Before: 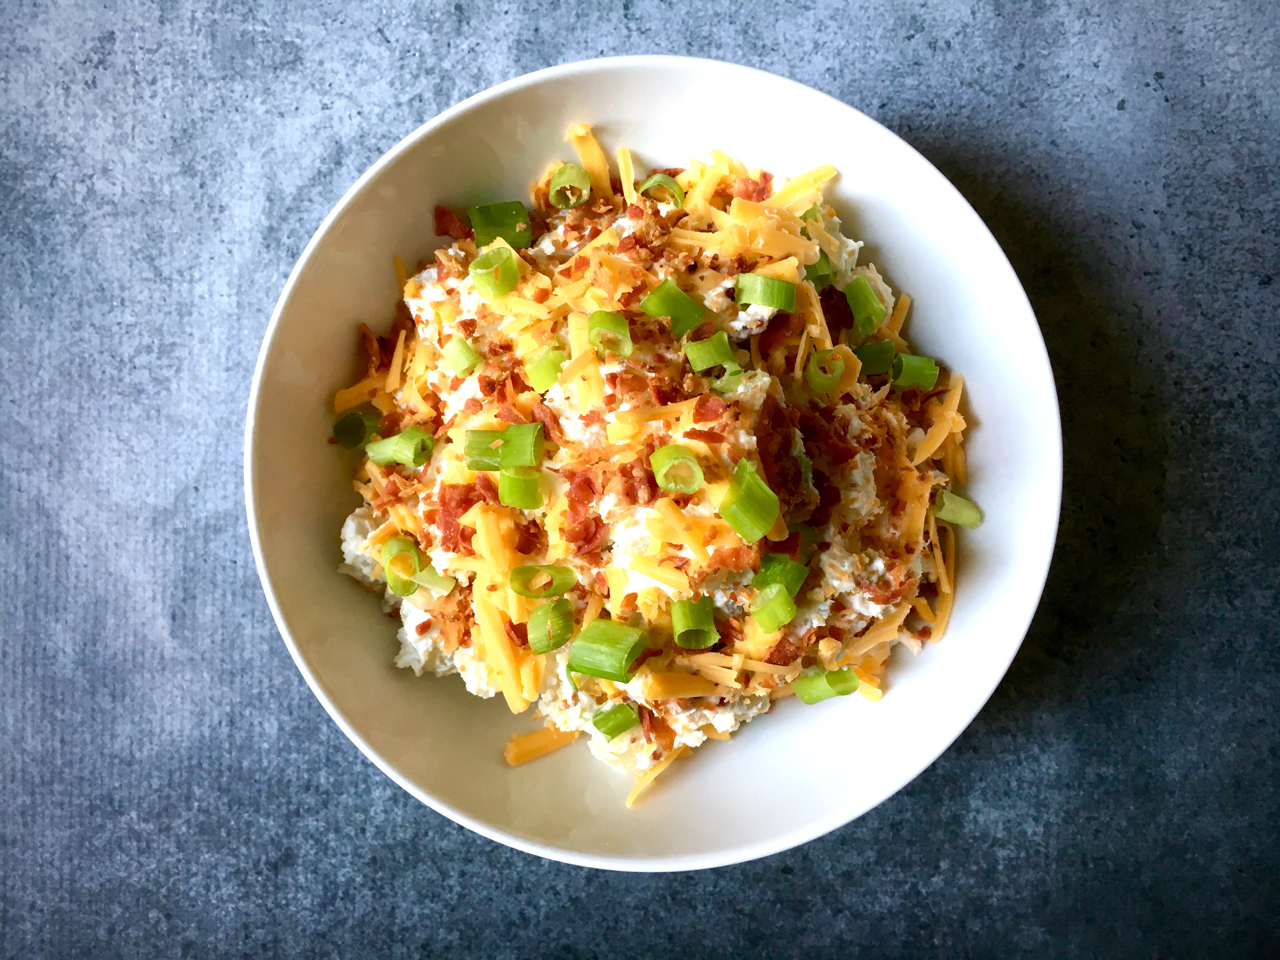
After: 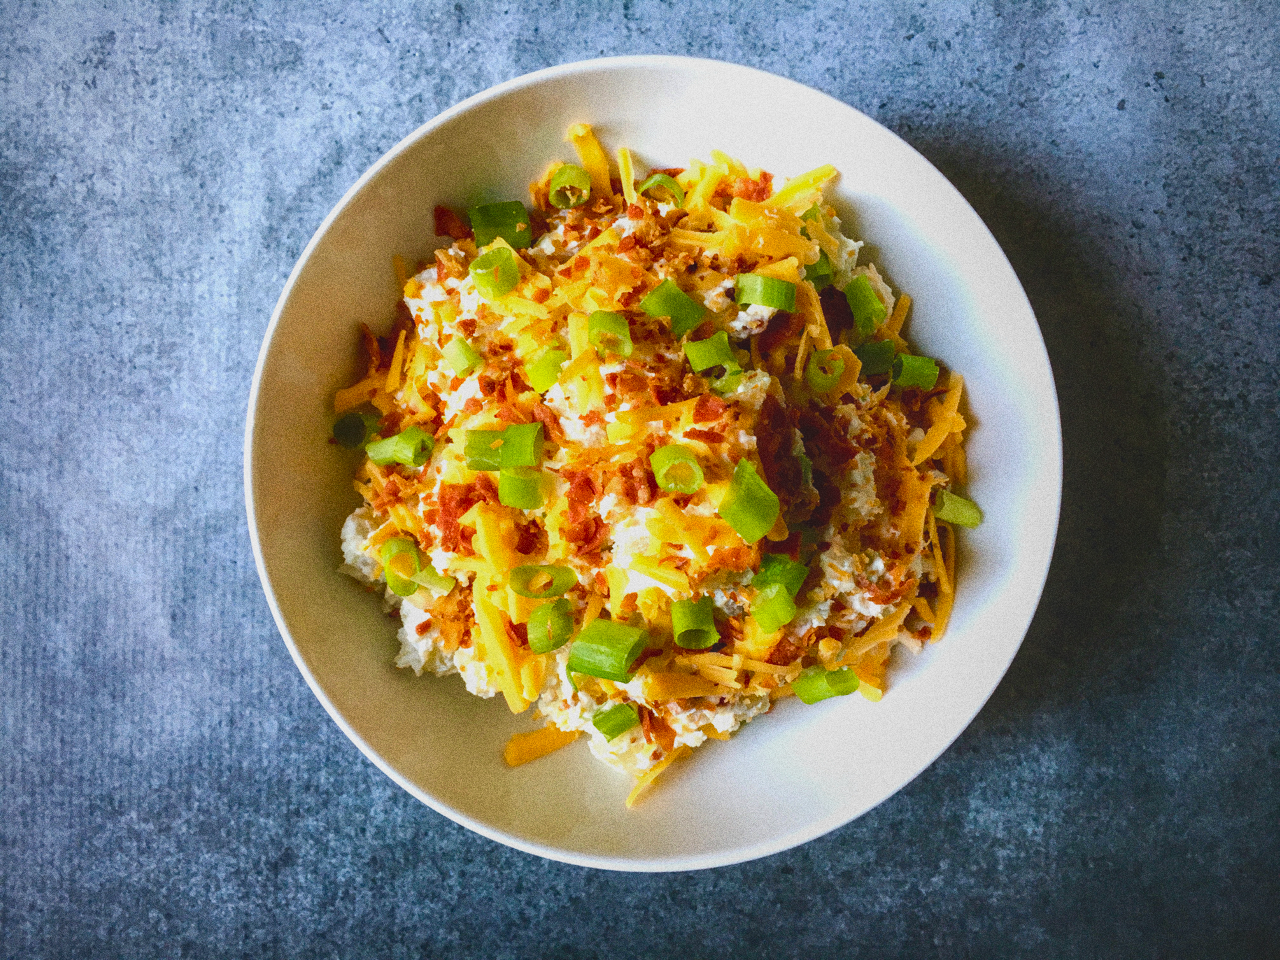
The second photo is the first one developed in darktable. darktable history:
exposure: black level correction -0.015, exposure -0.5 EV, compensate highlight preservation false
grain: coarseness 0.09 ISO, strength 40%
local contrast: on, module defaults
color balance rgb: perceptual saturation grading › global saturation 25%, perceptual brilliance grading › mid-tones 10%, perceptual brilliance grading › shadows 15%, global vibrance 20%
